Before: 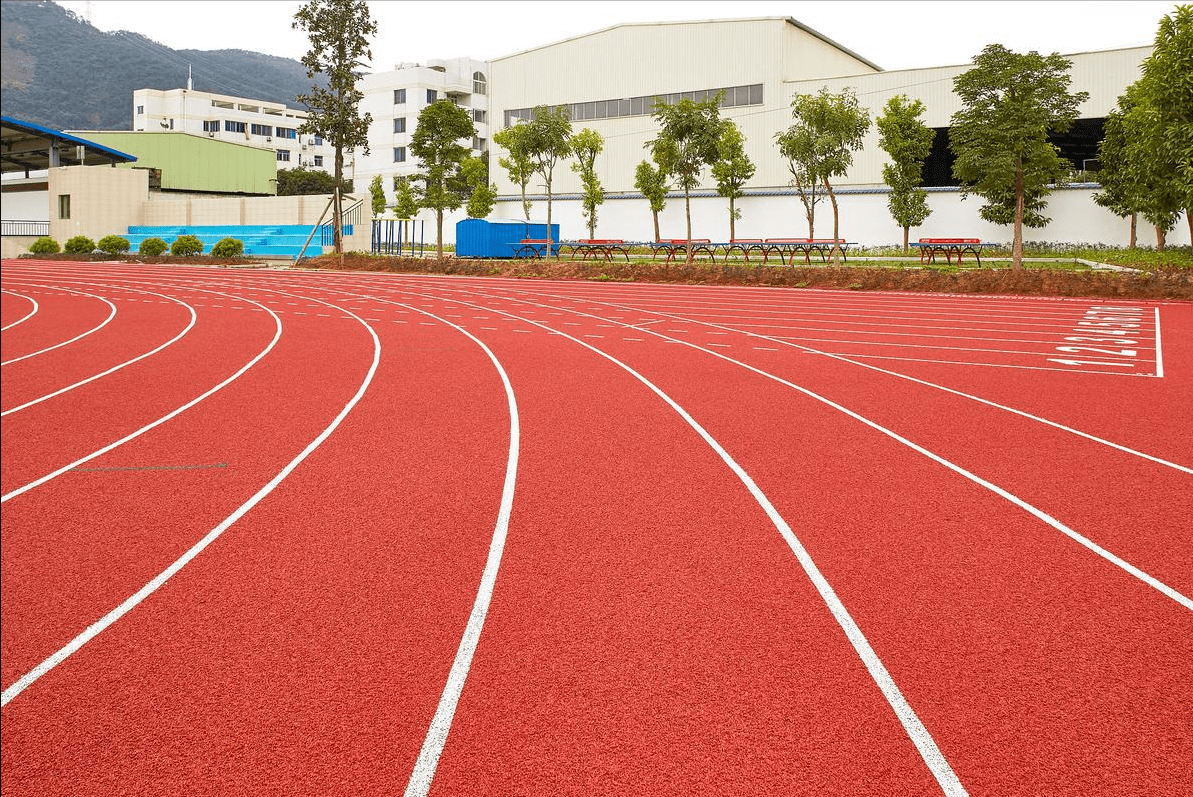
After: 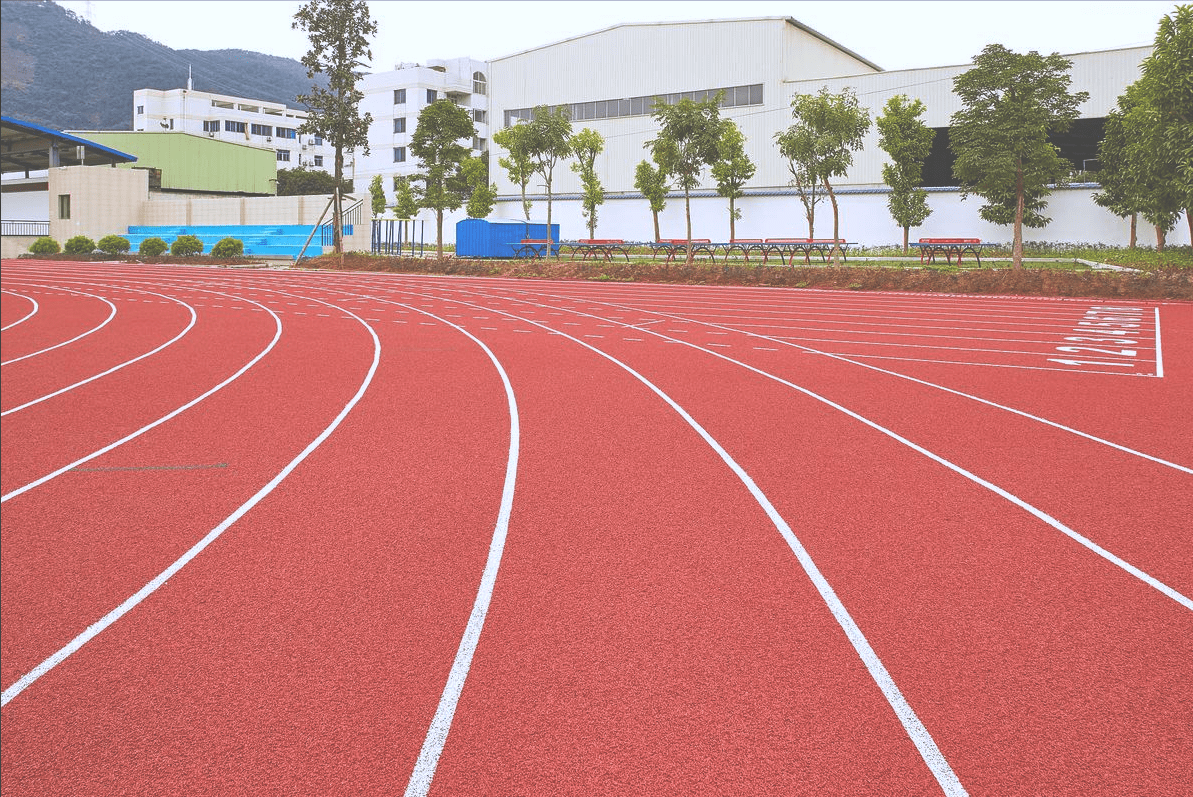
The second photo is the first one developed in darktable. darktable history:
exposure: black level correction -0.062, exposure -0.05 EV, compensate highlight preservation false
white balance: red 0.967, blue 1.119, emerald 0.756
haze removal: compatibility mode true, adaptive false
